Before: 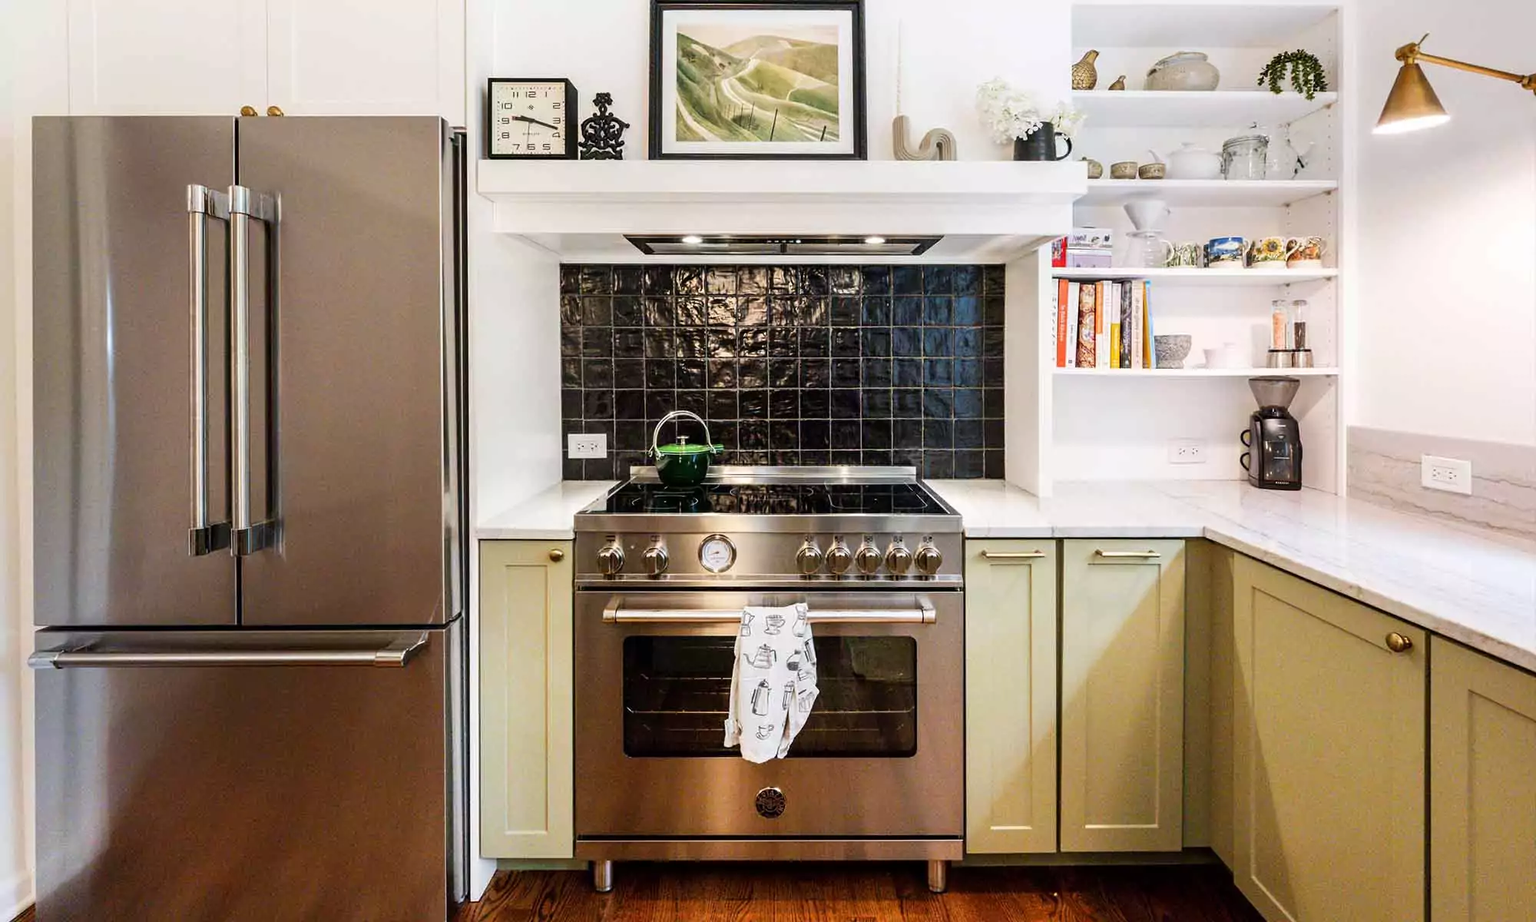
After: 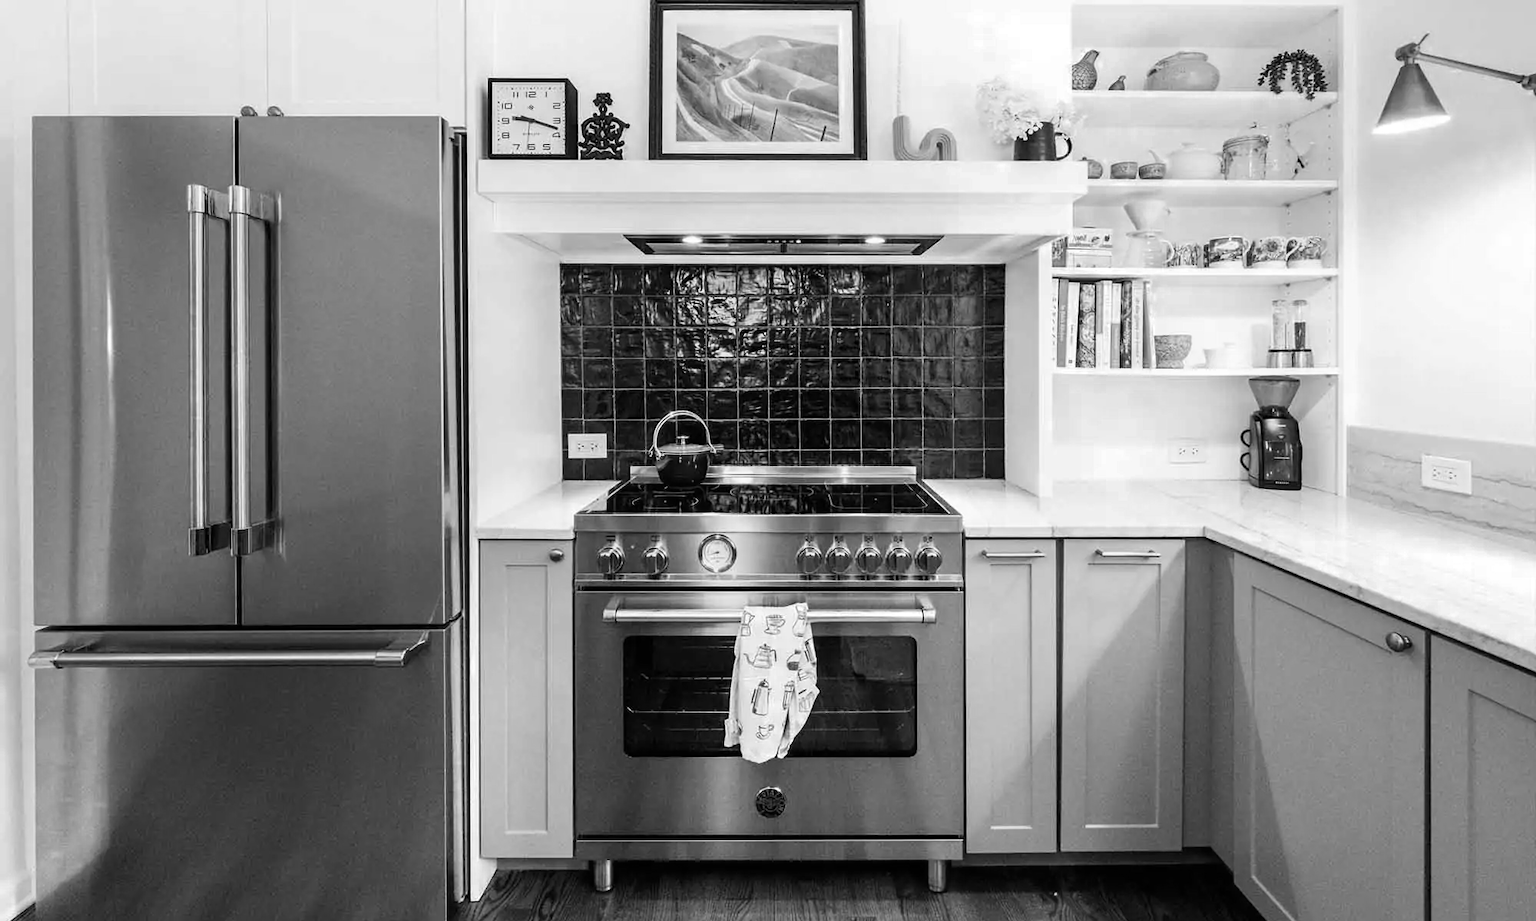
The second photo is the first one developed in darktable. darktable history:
color zones: curves: ch0 [(0, 0.613) (0.01, 0.613) (0.245, 0.448) (0.498, 0.529) (0.642, 0.665) (0.879, 0.777) (0.99, 0.613)]; ch1 [(0, 0) (0.143, 0) (0.286, 0) (0.429, 0) (0.571, 0) (0.714, 0) (0.857, 0)]
contrast brightness saturation: saturation -0.17
